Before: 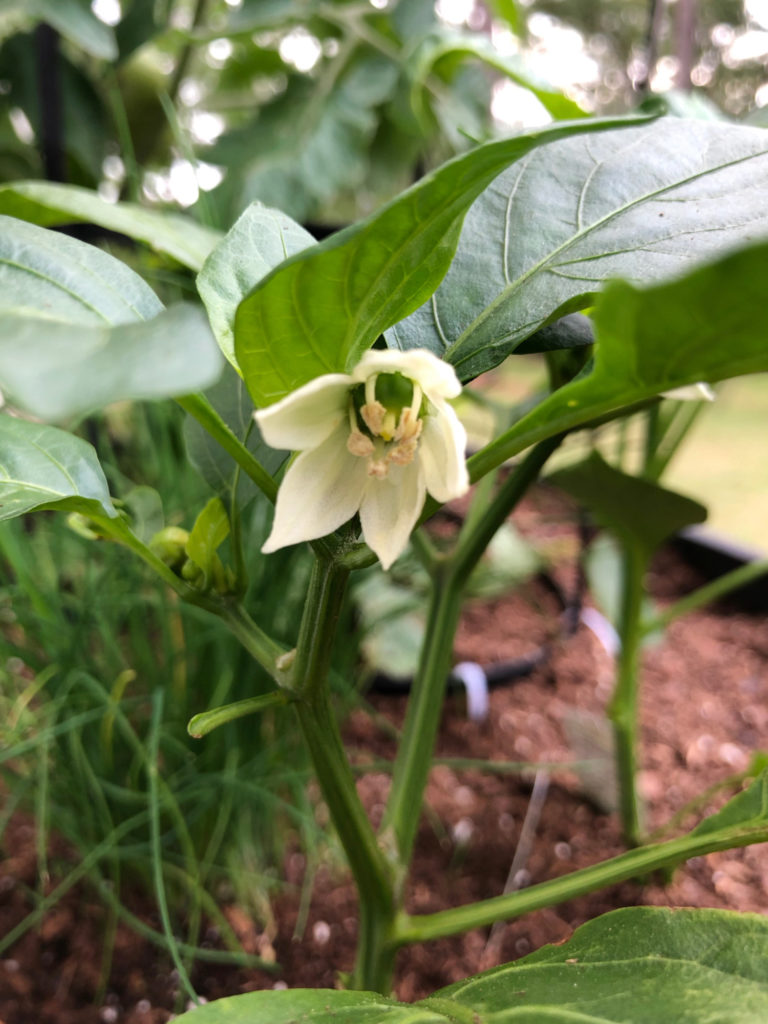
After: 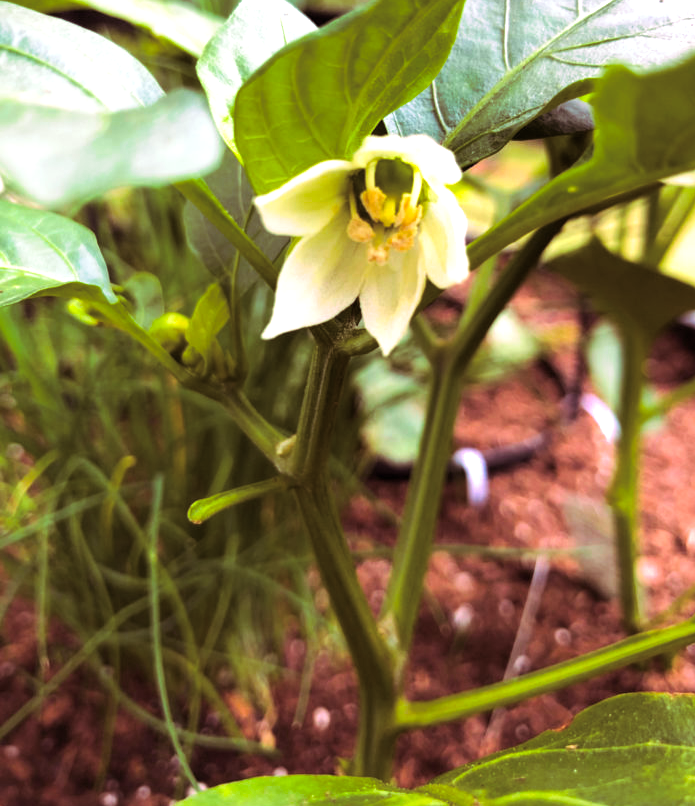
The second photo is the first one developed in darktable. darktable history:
exposure: exposure 0.669 EV, compensate highlight preservation false
crop: top 20.916%, right 9.437%, bottom 0.316%
split-toning: highlights › hue 298.8°, highlights › saturation 0.73, compress 41.76%
color balance rgb: linear chroma grading › global chroma 15%, perceptual saturation grading › global saturation 30%
